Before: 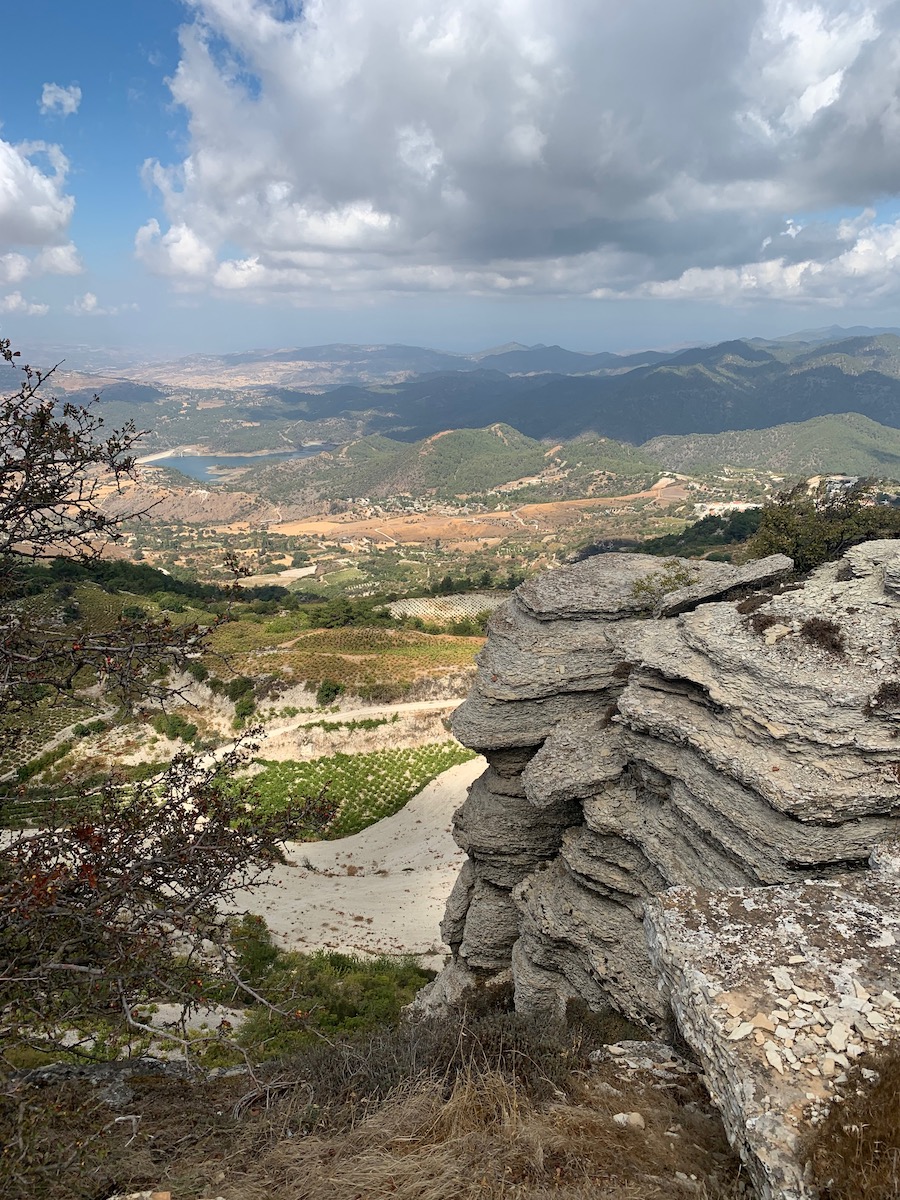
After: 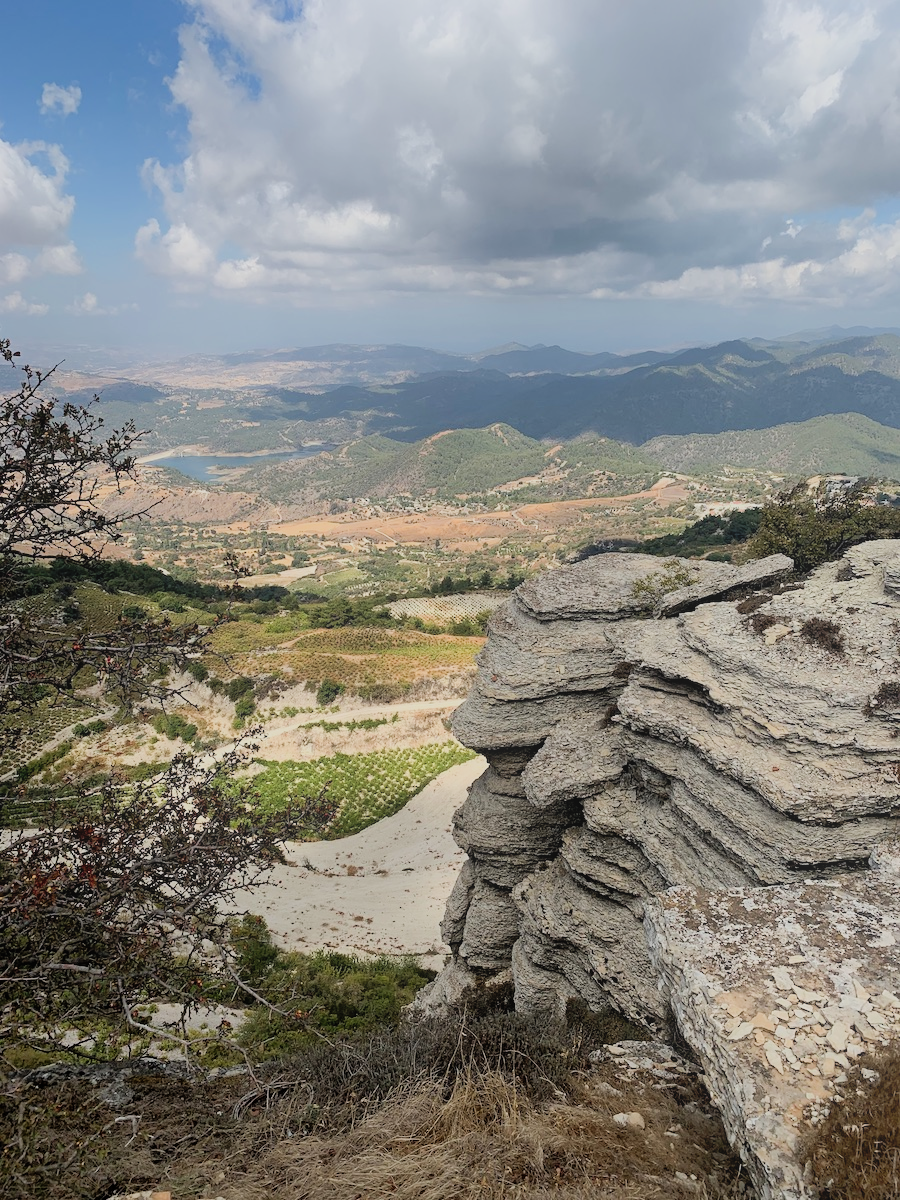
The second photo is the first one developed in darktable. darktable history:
shadows and highlights: on, module defaults
tone equalizer: -8 EV -0.417 EV, -7 EV -0.389 EV, -6 EV -0.333 EV, -5 EV -0.222 EV, -3 EV 0.222 EV, -2 EV 0.333 EV, -1 EV 0.389 EV, +0 EV 0.417 EV, edges refinement/feathering 500, mask exposure compensation -1.57 EV, preserve details no
bloom: on, module defaults
filmic rgb: black relative exposure -7.65 EV, white relative exposure 4.56 EV, hardness 3.61
